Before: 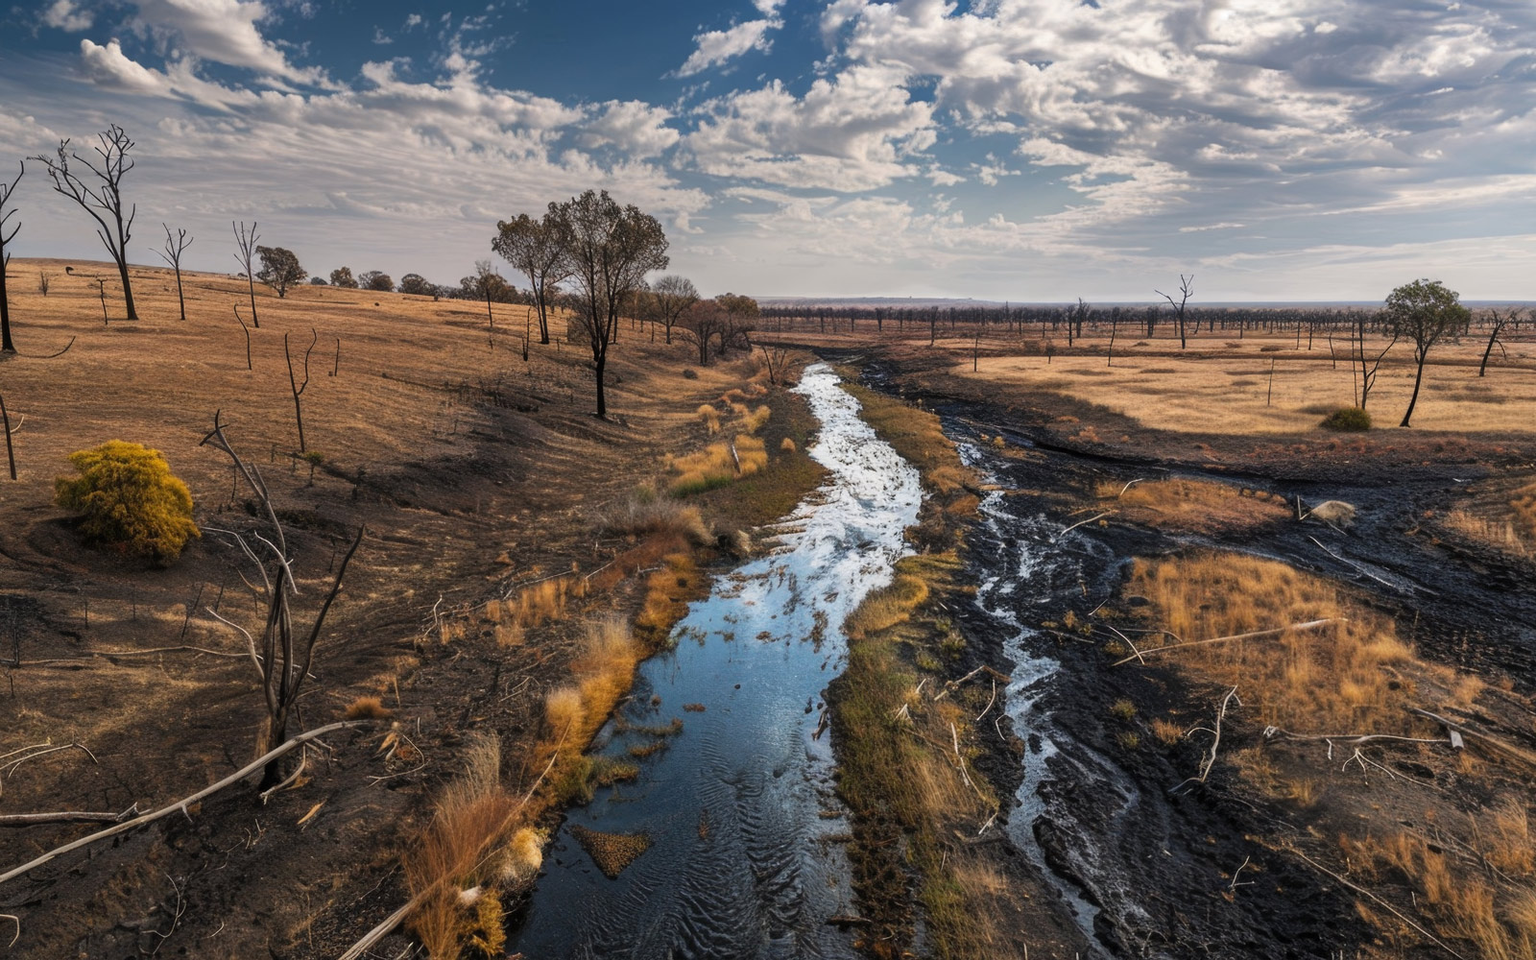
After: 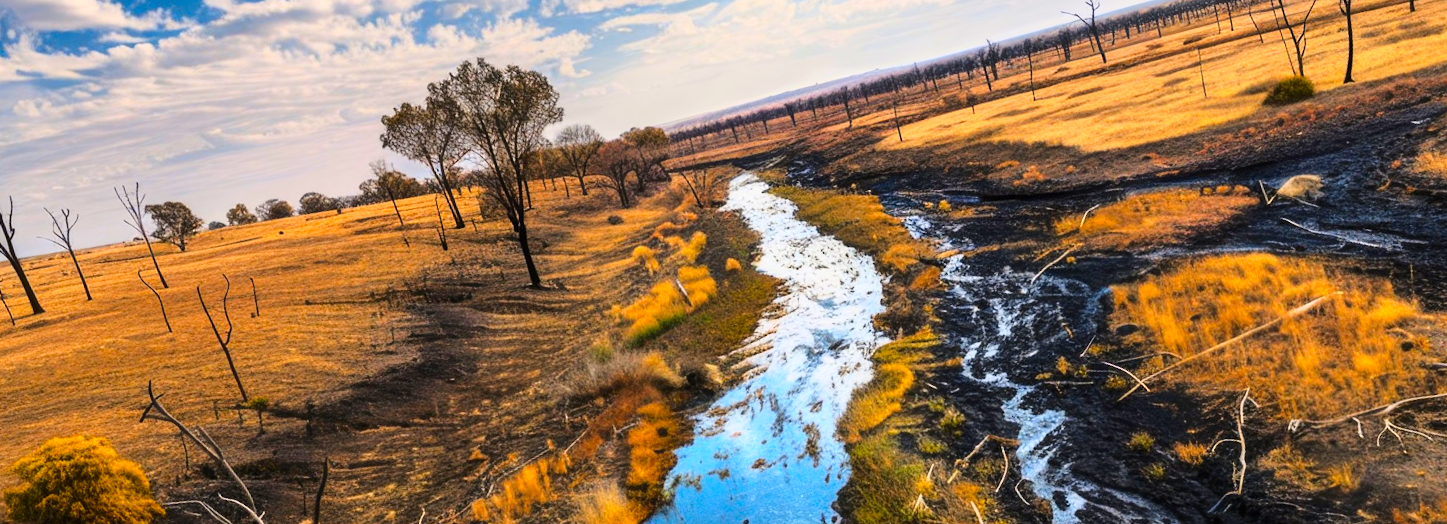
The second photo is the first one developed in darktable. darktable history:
rotate and perspective: rotation -14.8°, crop left 0.1, crop right 0.903, crop top 0.25, crop bottom 0.748
color contrast: green-magenta contrast 1.55, blue-yellow contrast 1.83
crop: top 5.667%, bottom 17.637%
base curve: curves: ch0 [(0, 0) (0.028, 0.03) (0.121, 0.232) (0.46, 0.748) (0.859, 0.968) (1, 1)]
